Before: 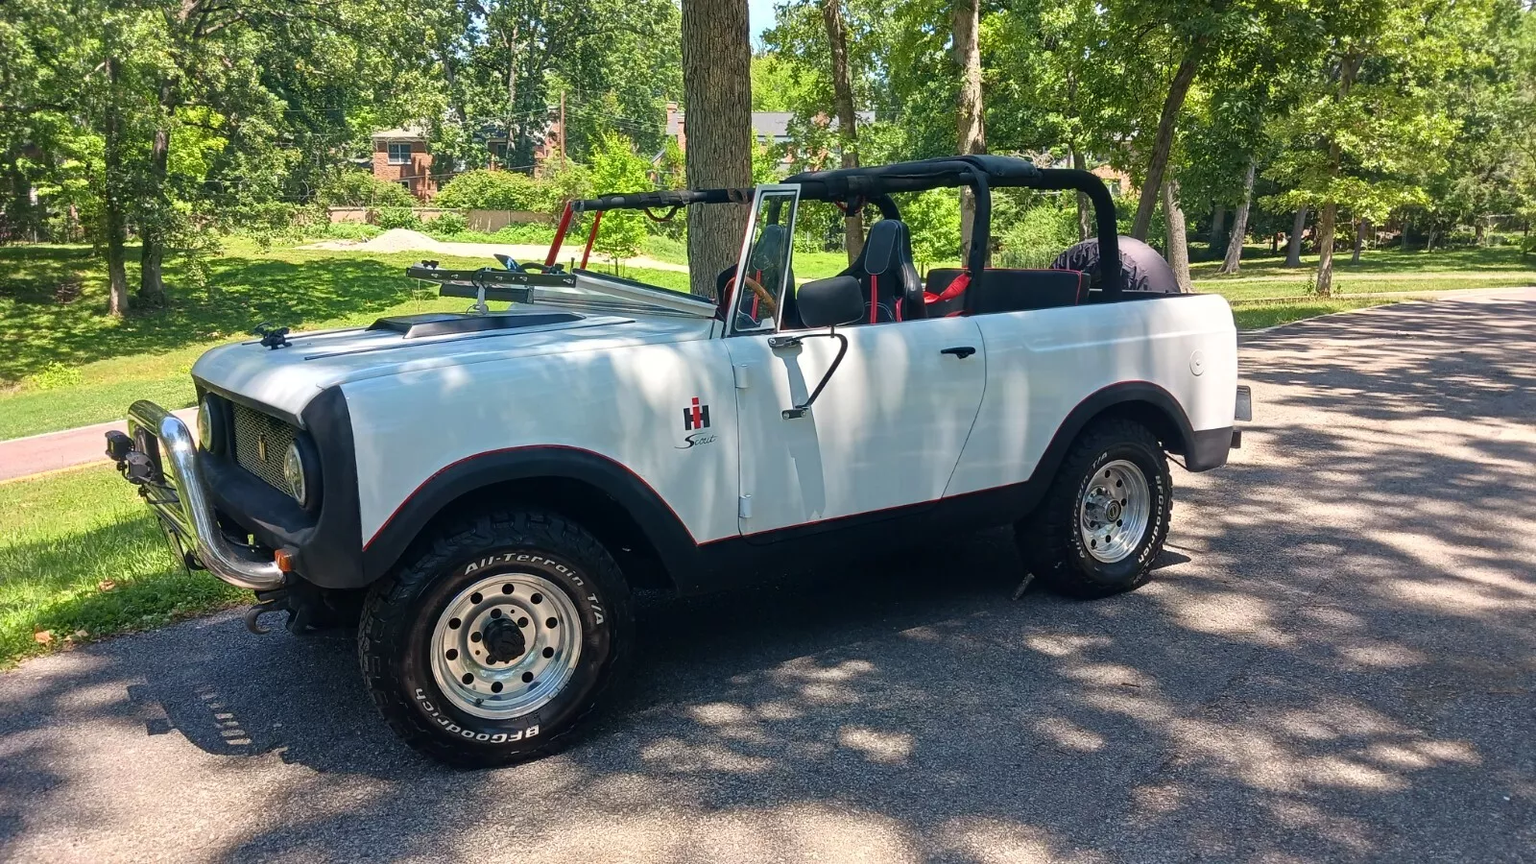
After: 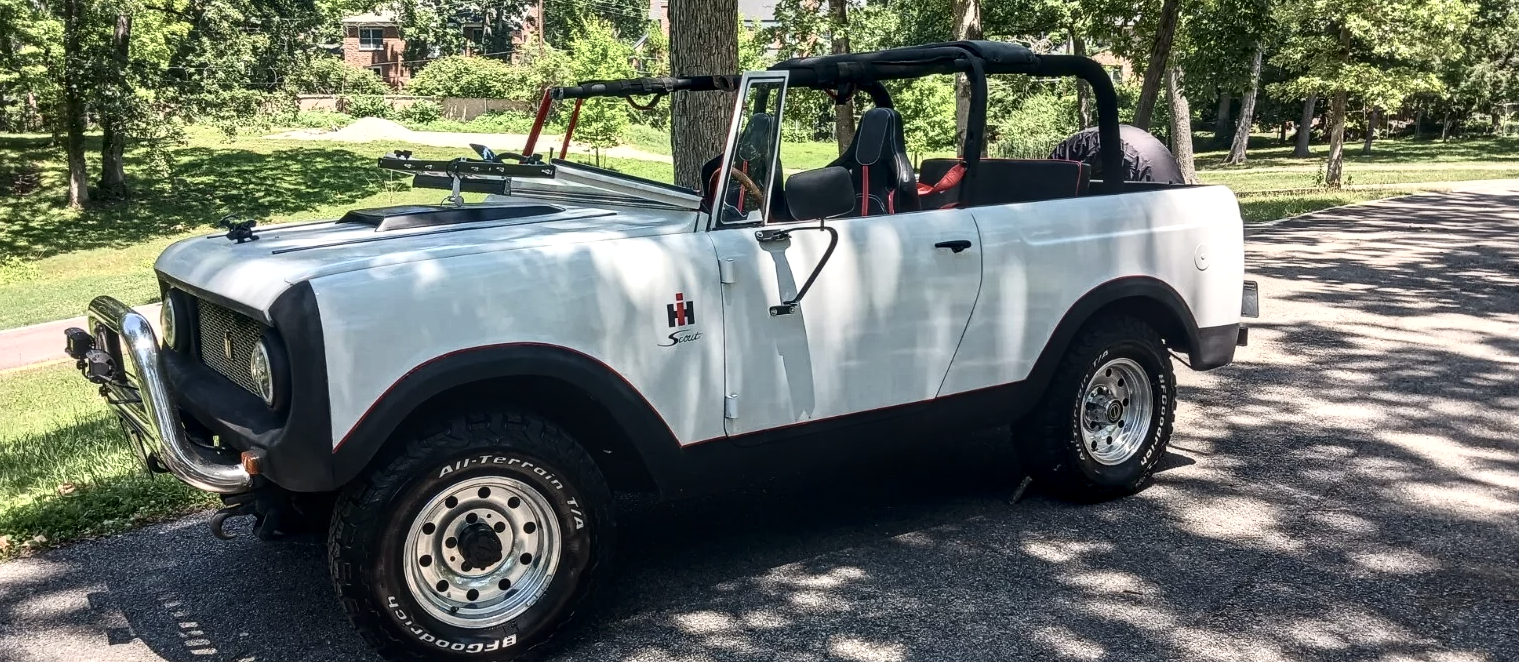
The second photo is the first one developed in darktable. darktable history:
contrast brightness saturation: contrast 0.247, saturation -0.315
crop and rotate: left 2.885%, top 13.462%, right 2.16%, bottom 12.887%
local contrast: highlights 62%, detail 143%, midtone range 0.432
